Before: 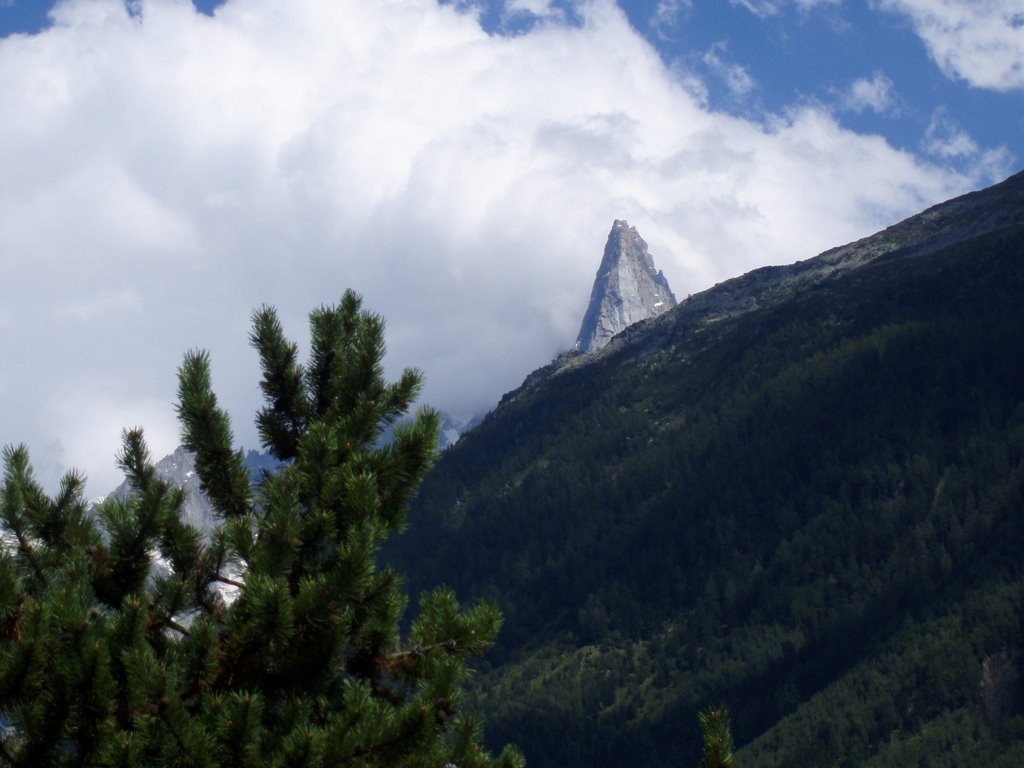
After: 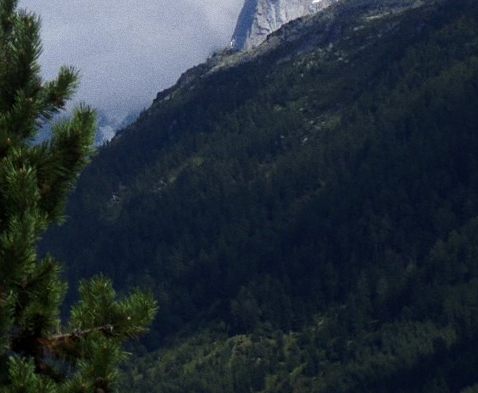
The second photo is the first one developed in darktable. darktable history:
crop: left 29.672%, top 41.786%, right 20.851%, bottom 3.487%
rotate and perspective: rotation 0.062°, lens shift (vertical) 0.115, lens shift (horizontal) -0.133, crop left 0.047, crop right 0.94, crop top 0.061, crop bottom 0.94
sharpen: amount 0.2
grain: coarseness 0.09 ISO
